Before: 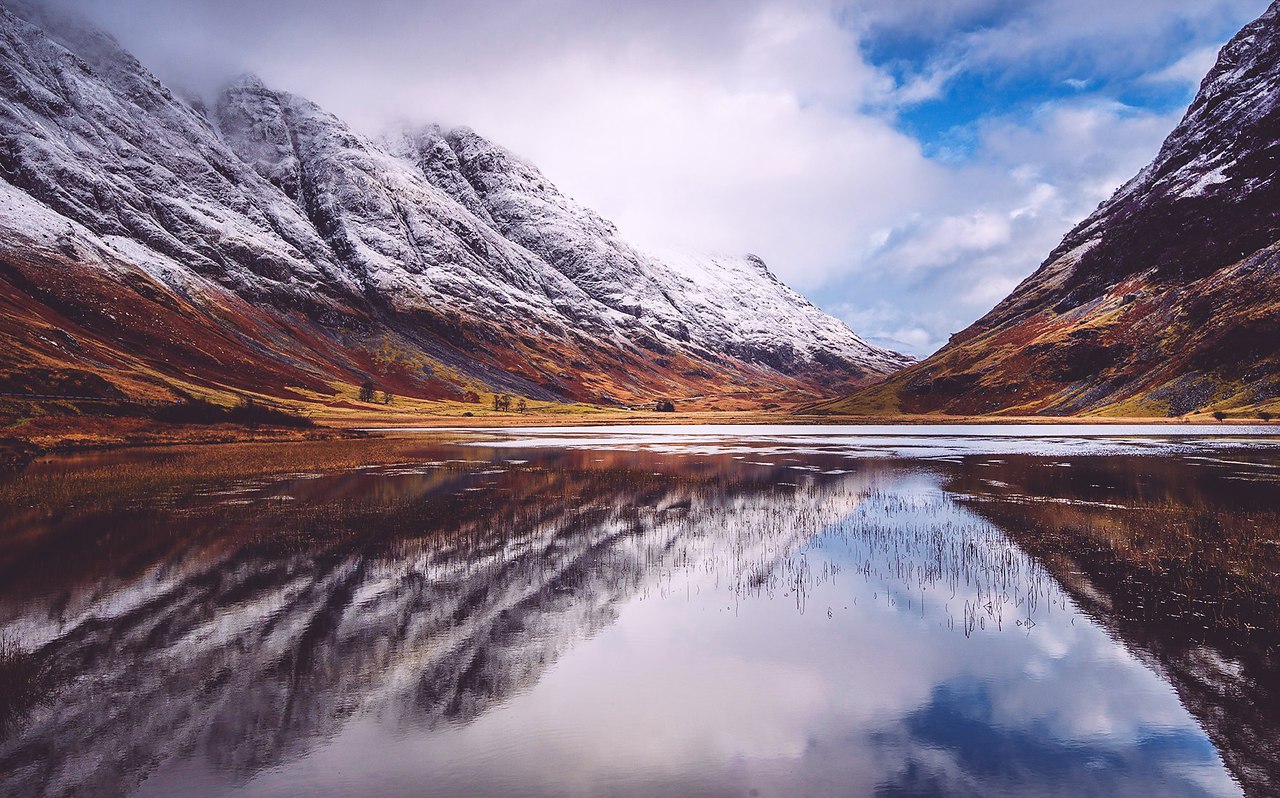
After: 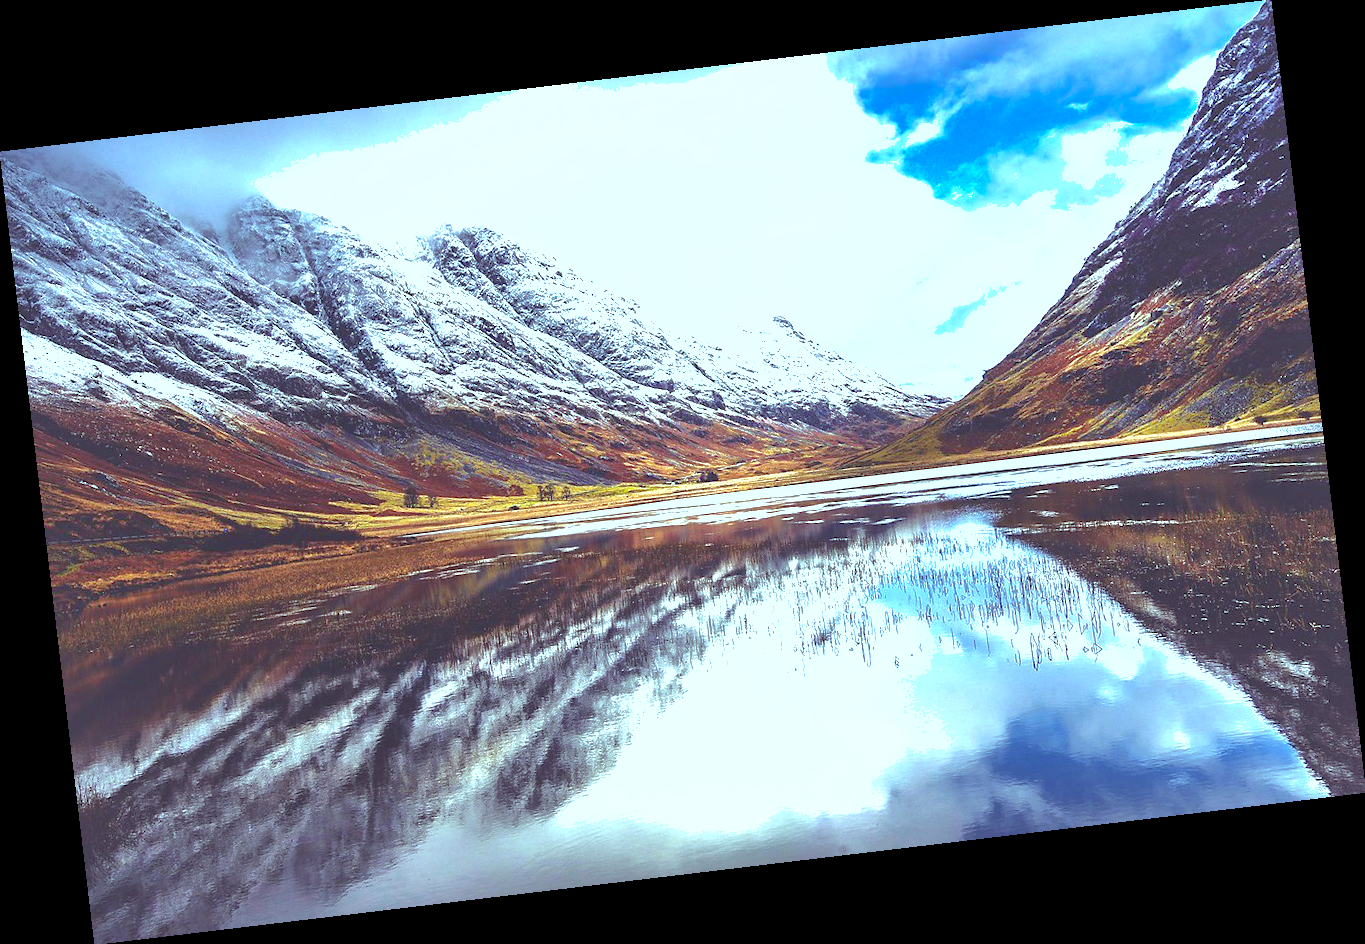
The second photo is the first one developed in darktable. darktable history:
shadows and highlights: on, module defaults
color balance: mode lift, gamma, gain (sRGB), lift [0.997, 0.979, 1.021, 1.011], gamma [1, 1.084, 0.916, 0.998], gain [1, 0.87, 1.13, 1.101], contrast 4.55%, contrast fulcrum 38.24%, output saturation 104.09%
rotate and perspective: rotation -6.83°, automatic cropping off
exposure: black level correction 0.001, exposure 0.955 EV, compensate exposure bias true, compensate highlight preservation false
